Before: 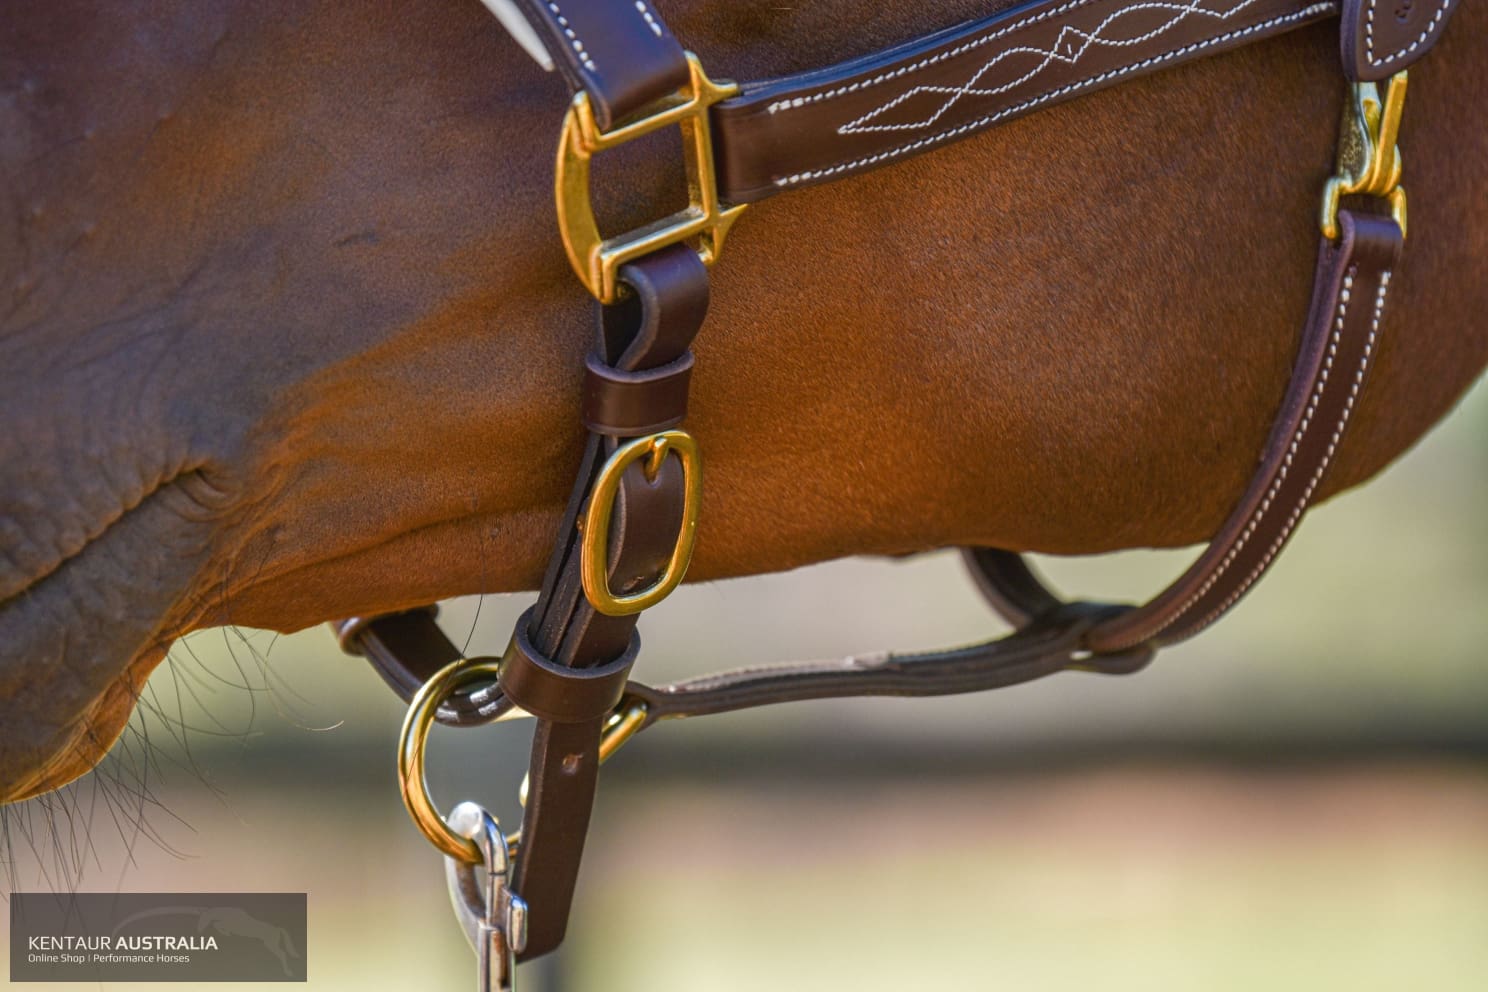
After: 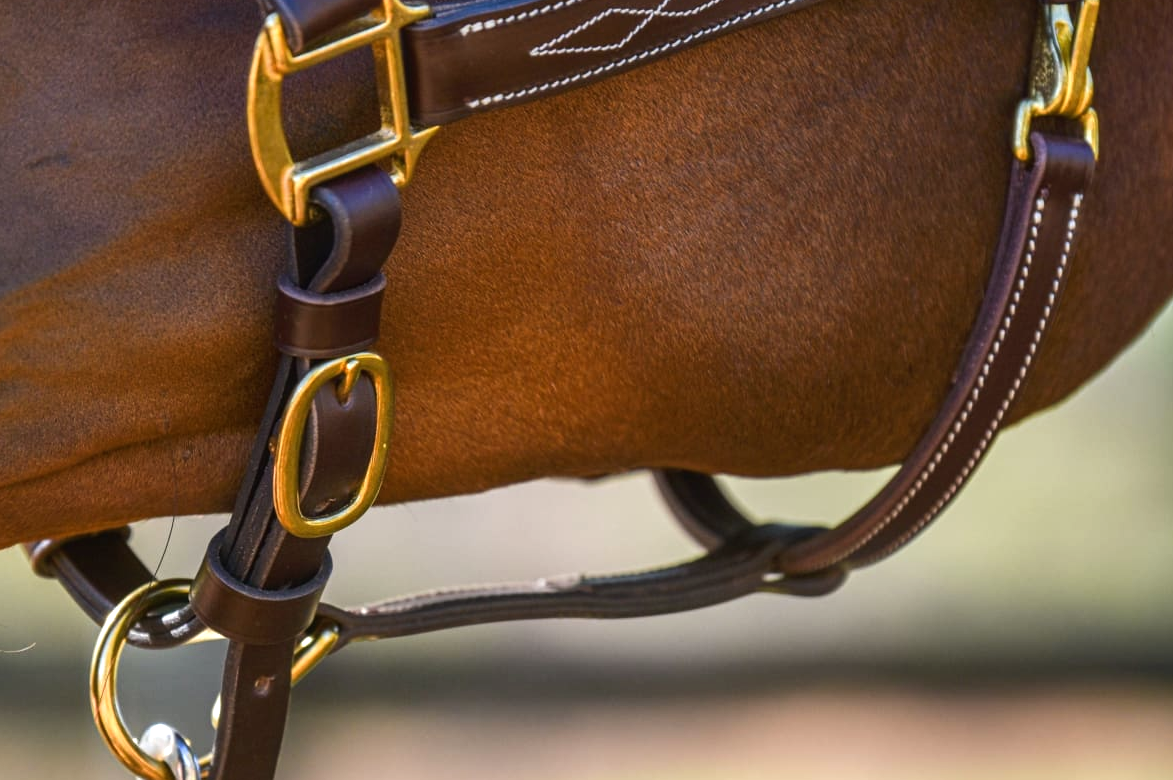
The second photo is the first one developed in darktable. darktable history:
crop and rotate: left 20.74%, top 7.912%, right 0.375%, bottom 13.378%
tone equalizer: -8 EV -0.417 EV, -7 EV -0.389 EV, -6 EV -0.333 EV, -5 EV -0.222 EV, -3 EV 0.222 EV, -2 EV 0.333 EV, -1 EV 0.389 EV, +0 EV 0.417 EV, edges refinement/feathering 500, mask exposure compensation -1.57 EV, preserve details no
